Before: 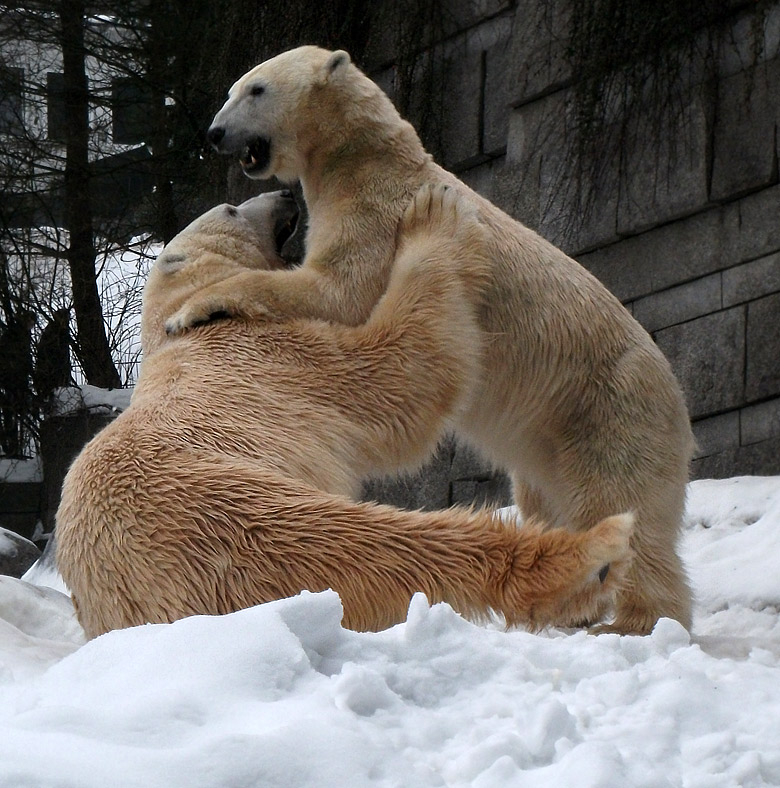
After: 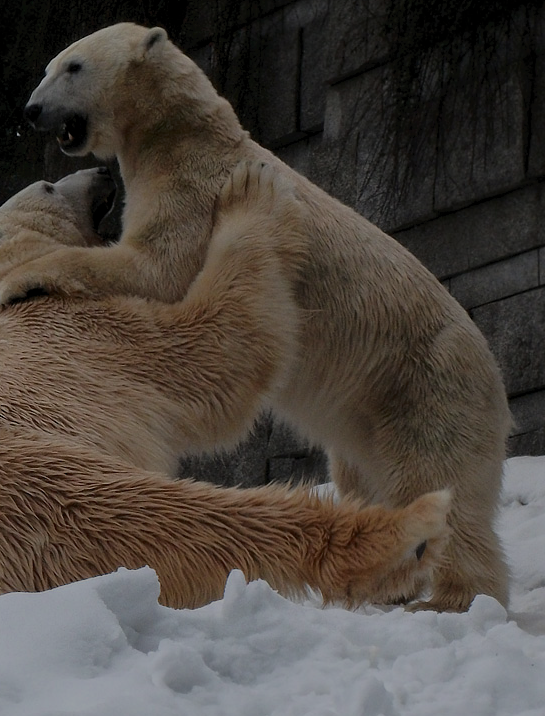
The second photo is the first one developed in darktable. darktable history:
tone curve: curves: ch0 [(0, 0) (0.003, 0.029) (0.011, 0.034) (0.025, 0.044) (0.044, 0.057) (0.069, 0.07) (0.1, 0.084) (0.136, 0.104) (0.177, 0.127) (0.224, 0.156) (0.277, 0.192) (0.335, 0.236) (0.399, 0.284) (0.468, 0.339) (0.543, 0.393) (0.623, 0.454) (0.709, 0.541) (0.801, 0.65) (0.898, 0.766) (1, 1)], color space Lab, linked channels, preserve colors none
crop and rotate: left 23.544%, top 3.008%, right 6.506%, bottom 6.02%
filmic rgb: middle gray luminance 29.95%, black relative exposure -8.99 EV, white relative exposure 6.99 EV, target black luminance 0%, hardness 2.94, latitude 1.83%, contrast 0.963, highlights saturation mix 4.3%, shadows ↔ highlights balance 12.43%, color science v6 (2022)
